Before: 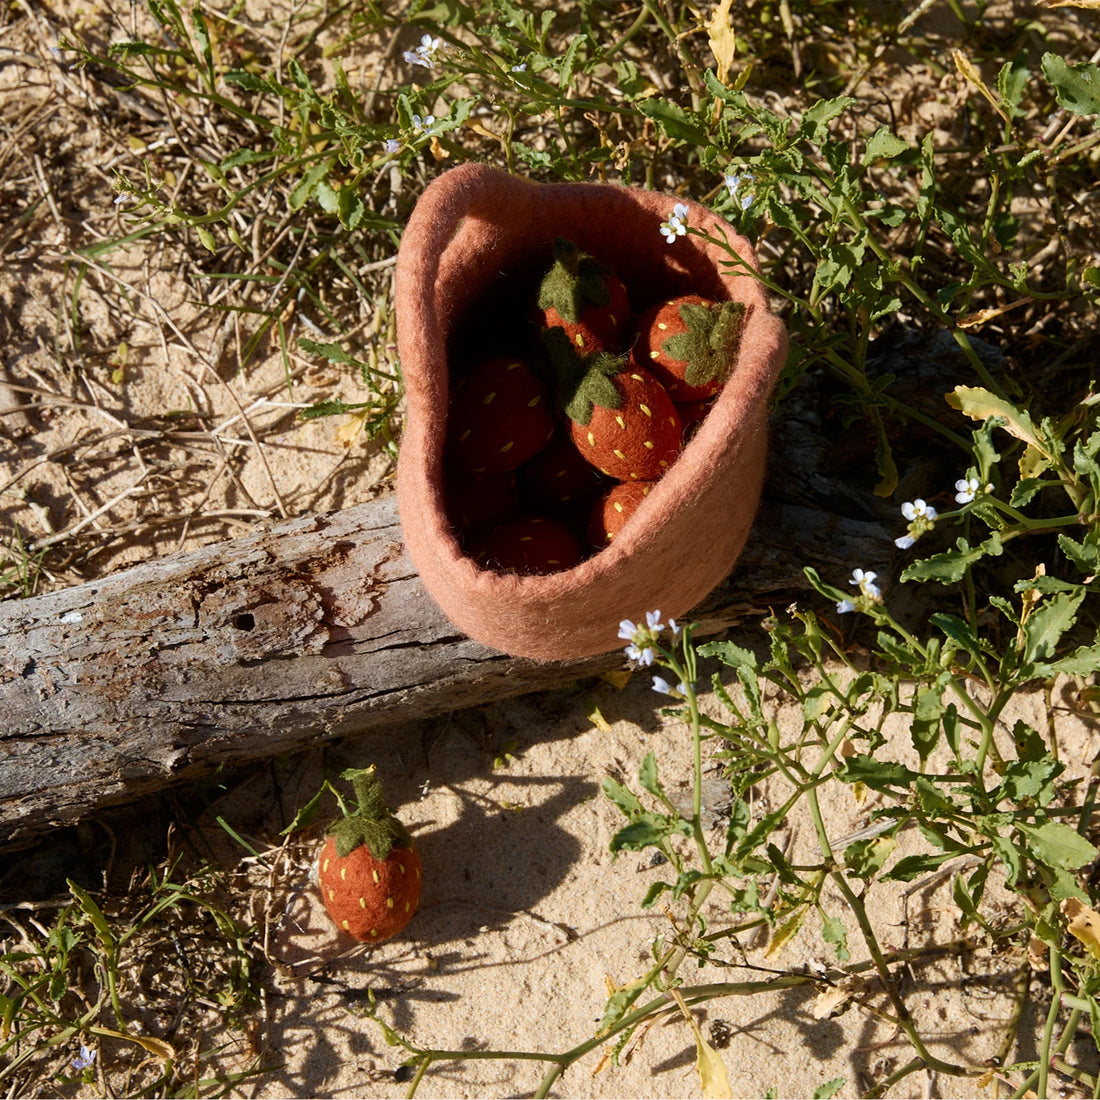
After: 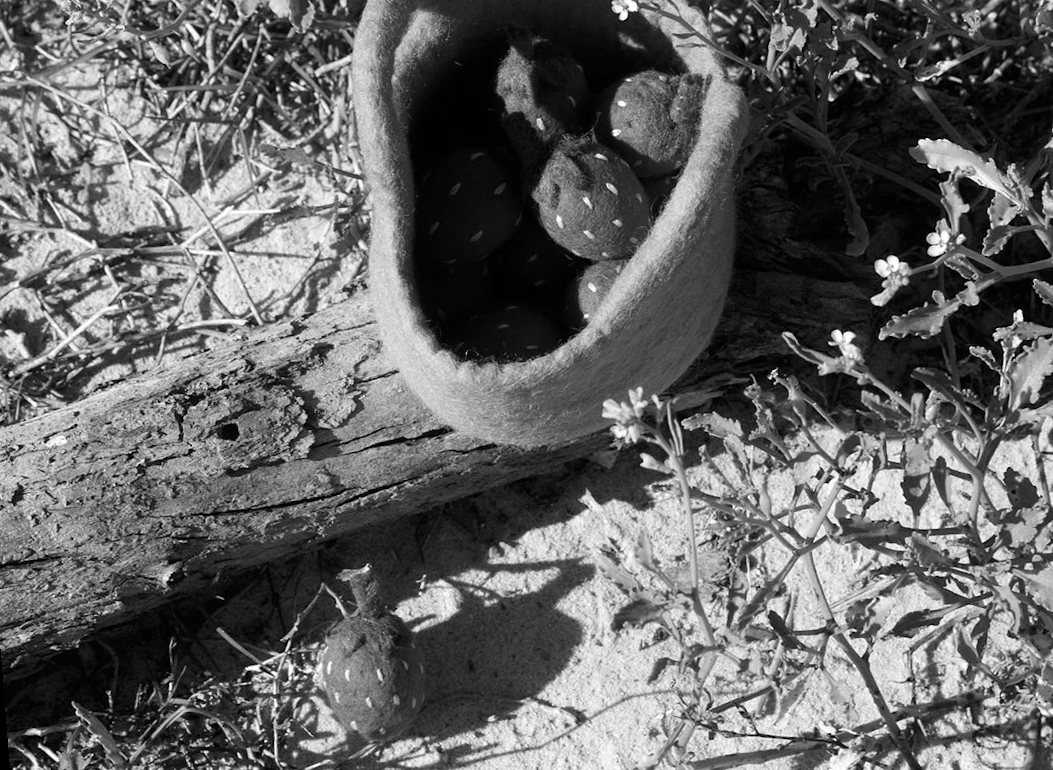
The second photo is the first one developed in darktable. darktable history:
monochrome: on, module defaults
exposure: exposure 0.207 EV, compensate highlight preservation false
crop and rotate: top 15.774%, bottom 5.506%
contrast brightness saturation: contrast 0.01, saturation -0.05
rotate and perspective: rotation -4.57°, crop left 0.054, crop right 0.944, crop top 0.087, crop bottom 0.914
color zones: curves: ch0 [(0, 0.613) (0.01, 0.613) (0.245, 0.448) (0.498, 0.529) (0.642, 0.665) (0.879, 0.777) (0.99, 0.613)]; ch1 [(0, 0) (0.143, 0) (0.286, 0) (0.429, 0) (0.571, 0) (0.714, 0) (0.857, 0)], mix -131.09%
white balance: red 0.976, blue 1.04
